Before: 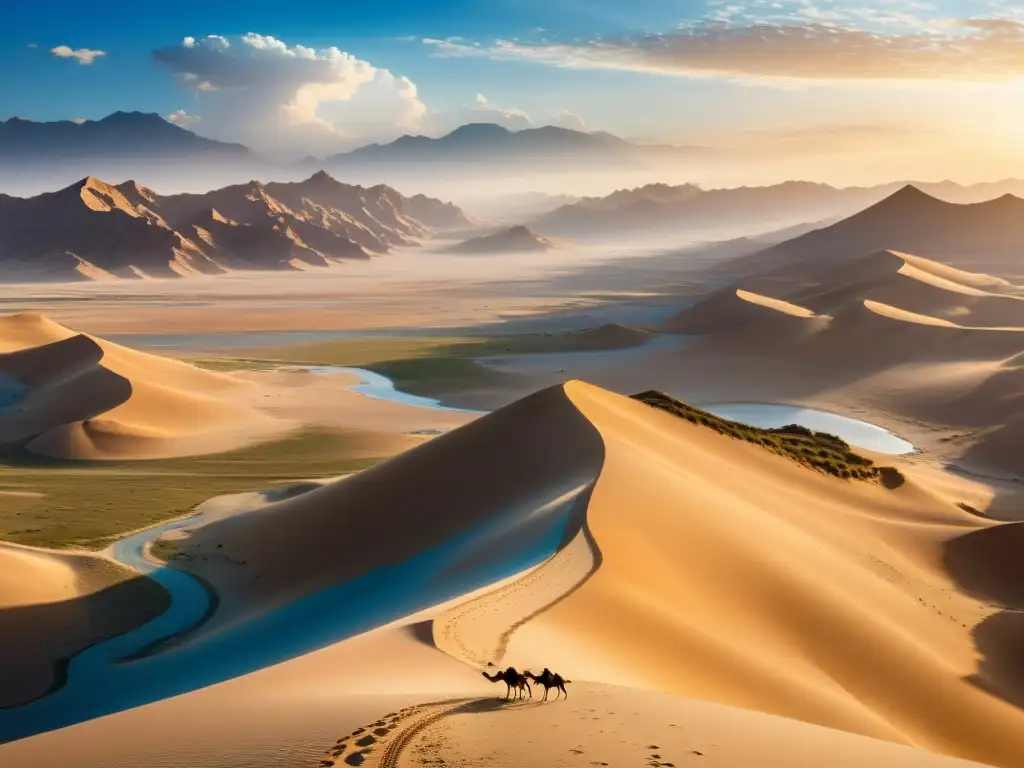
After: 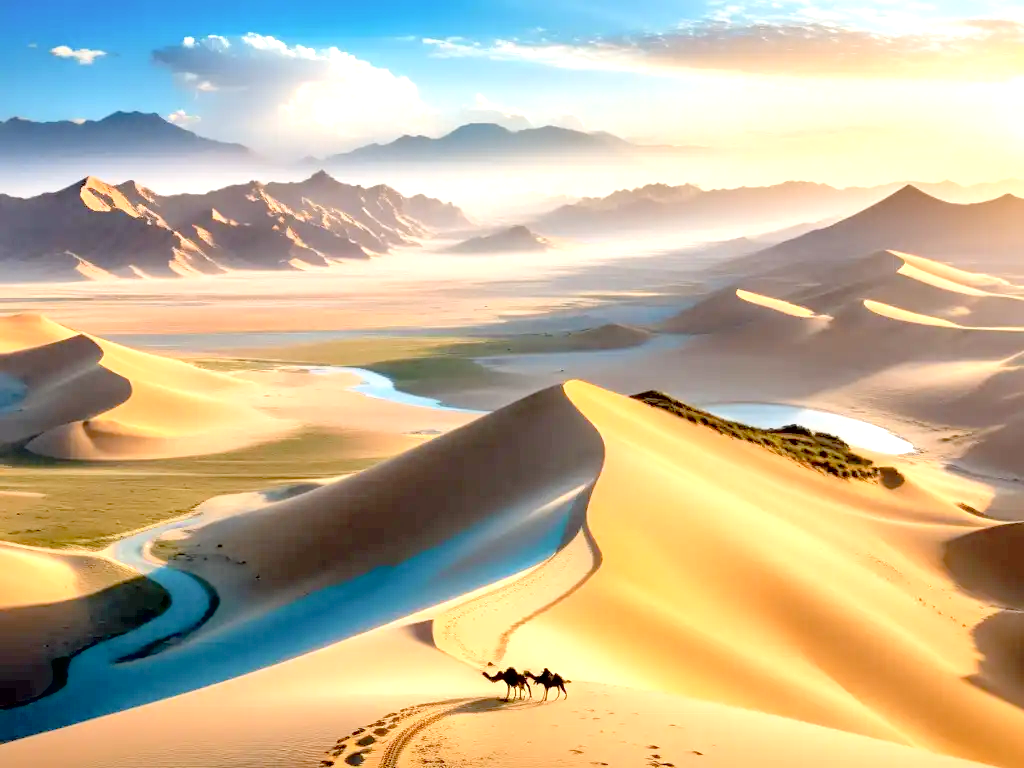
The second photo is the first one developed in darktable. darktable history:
contrast brightness saturation: brightness 0.29
local contrast: mode bilateral grid, contrast 20, coarseness 50, detail 150%, midtone range 0.2
exposure: black level correction 0.012, exposure 0.698 EV, compensate exposure bias true, compensate highlight preservation false
